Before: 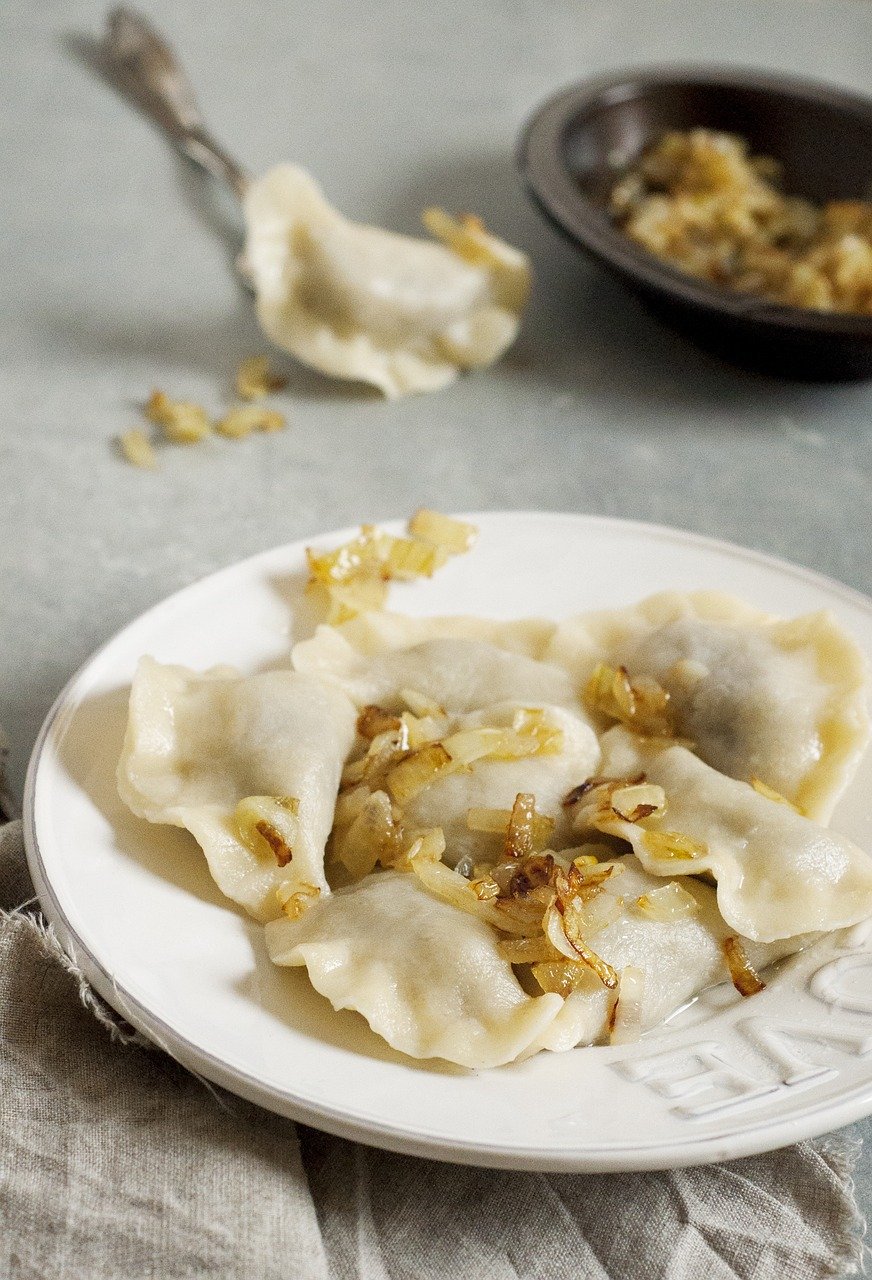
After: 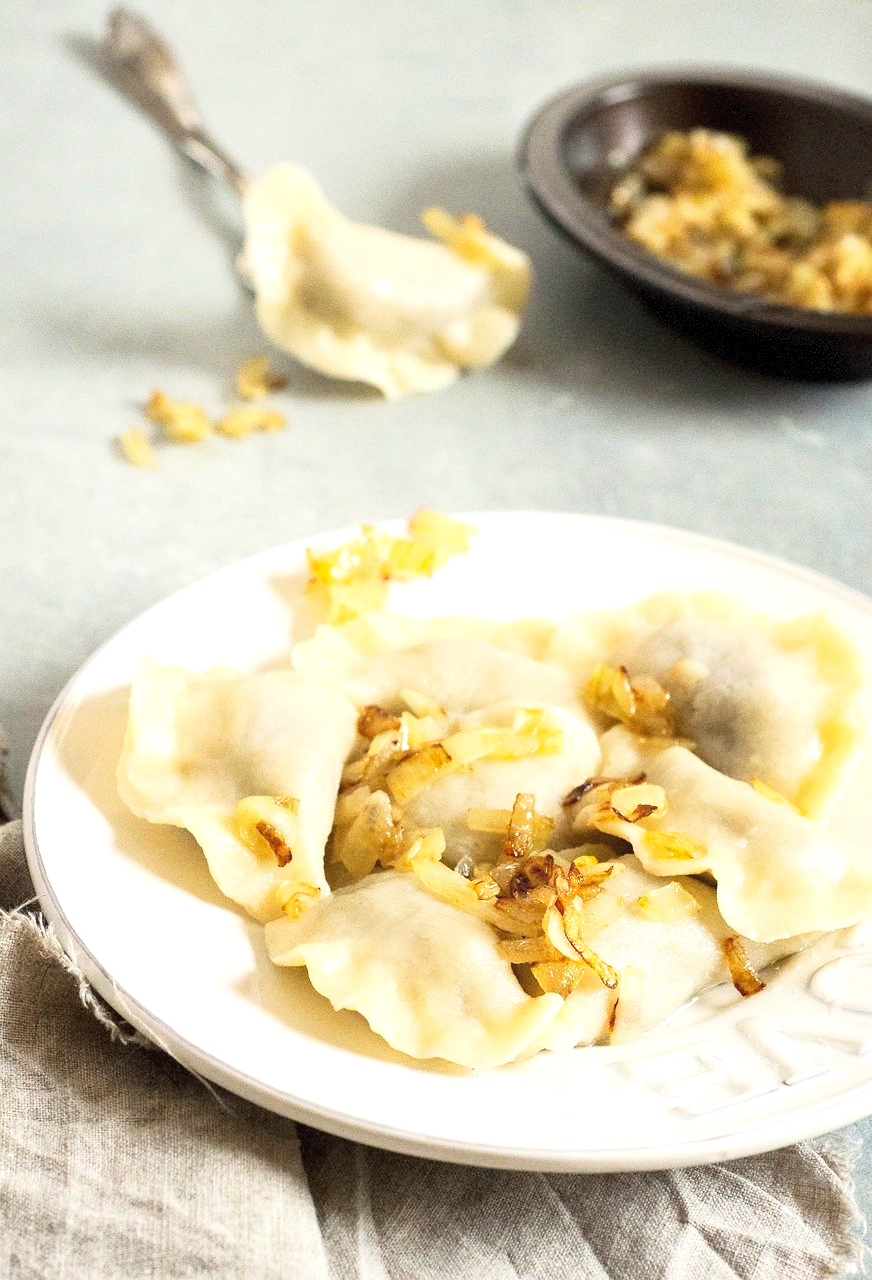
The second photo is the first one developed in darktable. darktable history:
exposure: exposure 0.577 EV, compensate highlight preservation false
contrast brightness saturation: contrast 0.204, brightness 0.167, saturation 0.215
